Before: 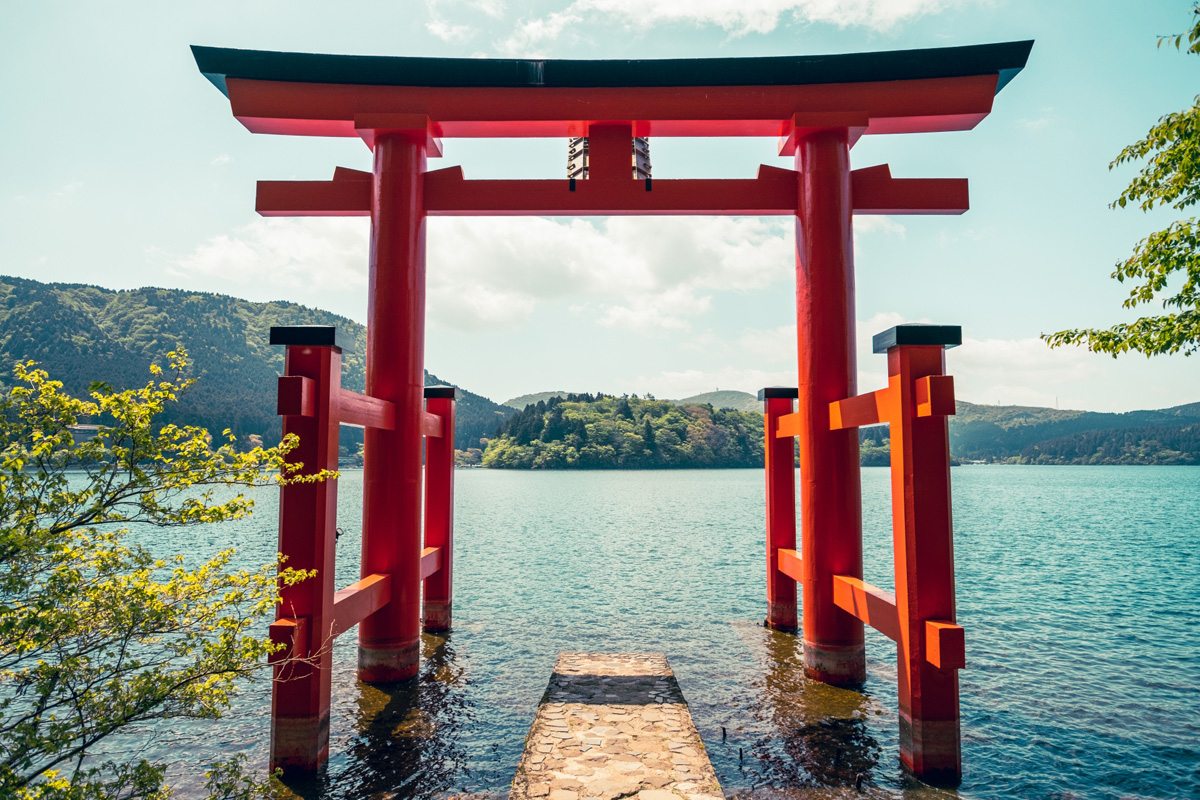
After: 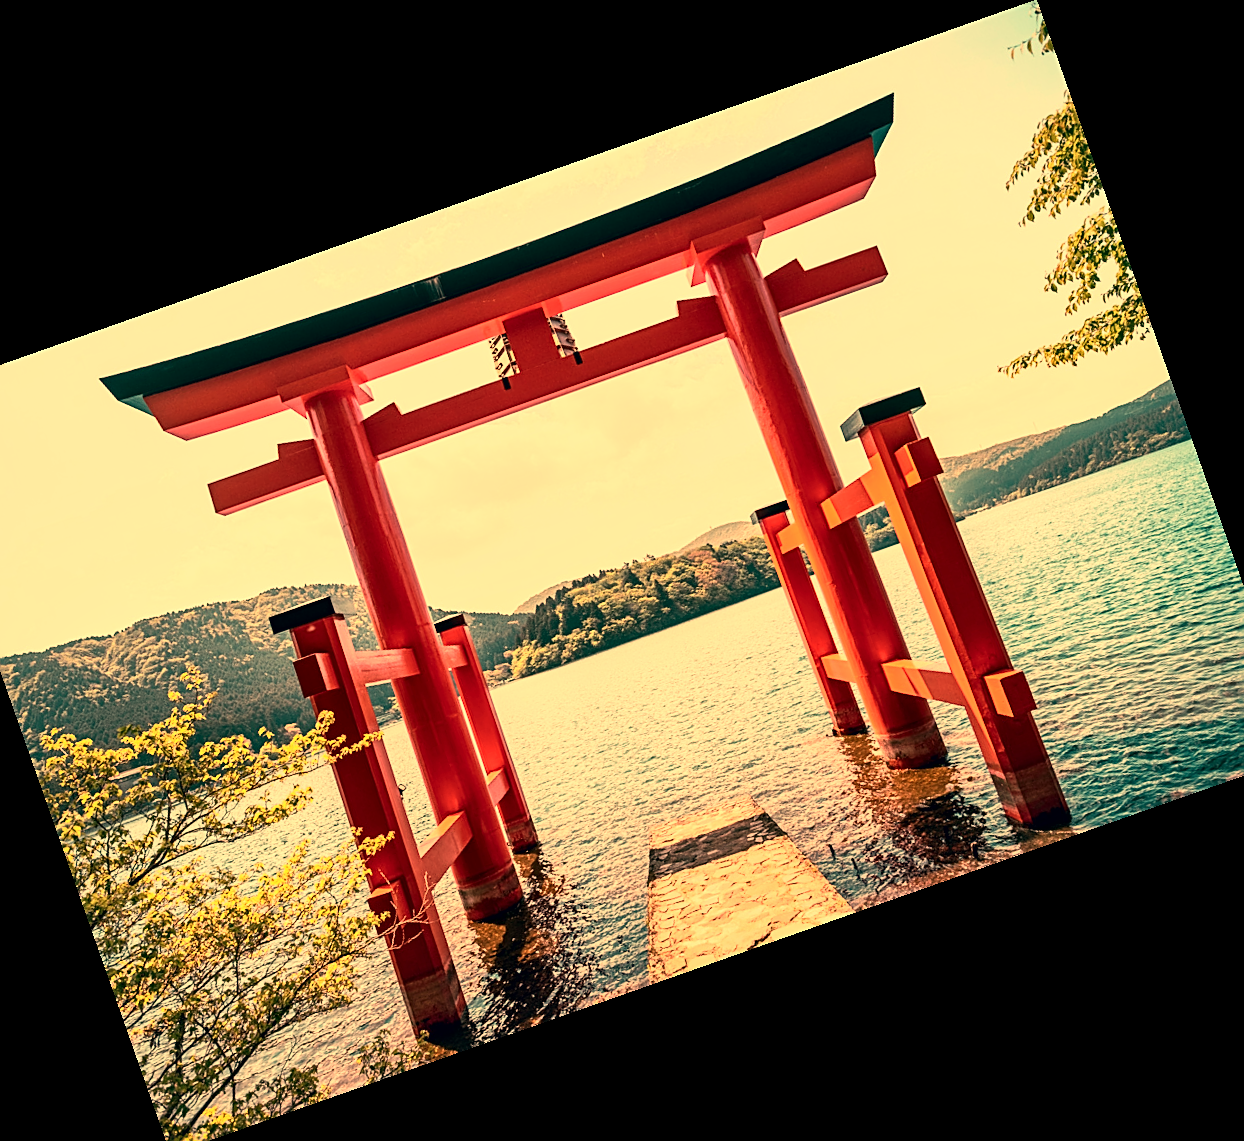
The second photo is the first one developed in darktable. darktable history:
contrast brightness saturation: contrast 0.24, brightness 0.09
crop and rotate: angle 19.43°, left 6.812%, right 4.125%, bottom 1.087%
local contrast: mode bilateral grid, contrast 20, coarseness 50, detail 141%, midtone range 0.2
white balance: red 1.467, blue 0.684
sharpen: on, module defaults
